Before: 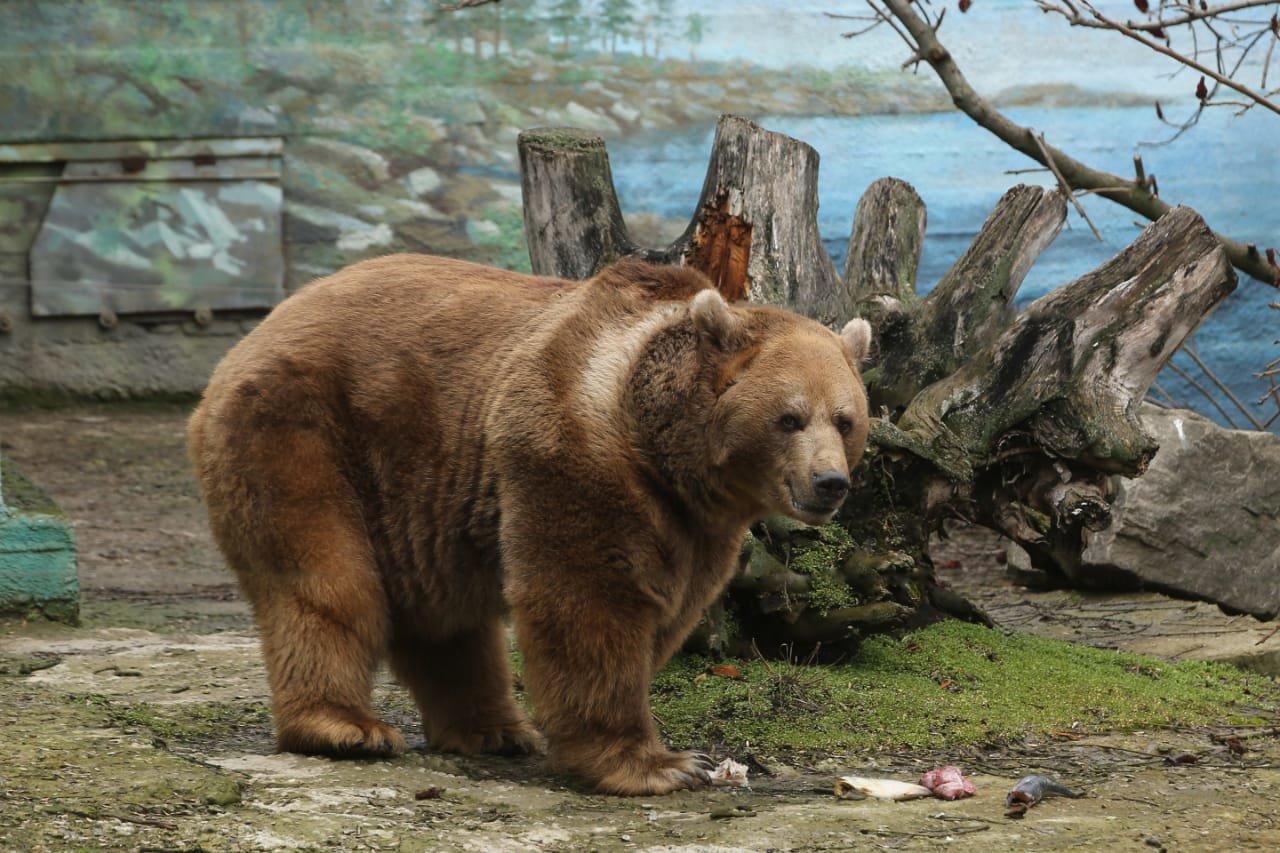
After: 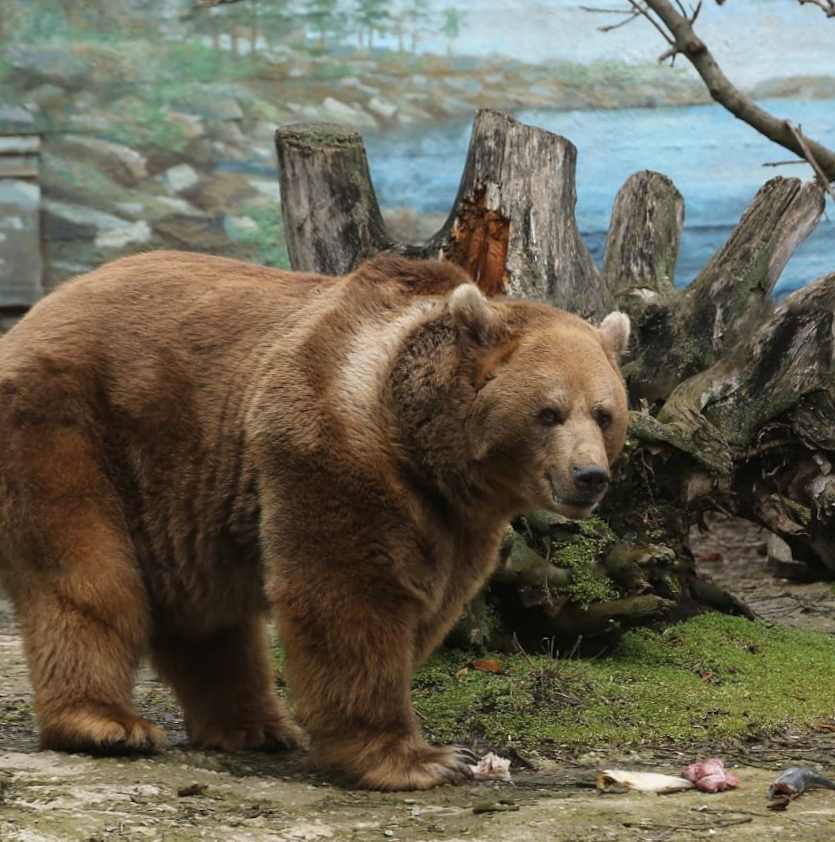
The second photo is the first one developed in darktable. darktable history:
crop and rotate: left 18.442%, right 15.508%
rotate and perspective: rotation -0.45°, automatic cropping original format, crop left 0.008, crop right 0.992, crop top 0.012, crop bottom 0.988
tone equalizer: -7 EV 0.13 EV, smoothing diameter 25%, edges refinement/feathering 10, preserve details guided filter
exposure: compensate highlight preservation false
